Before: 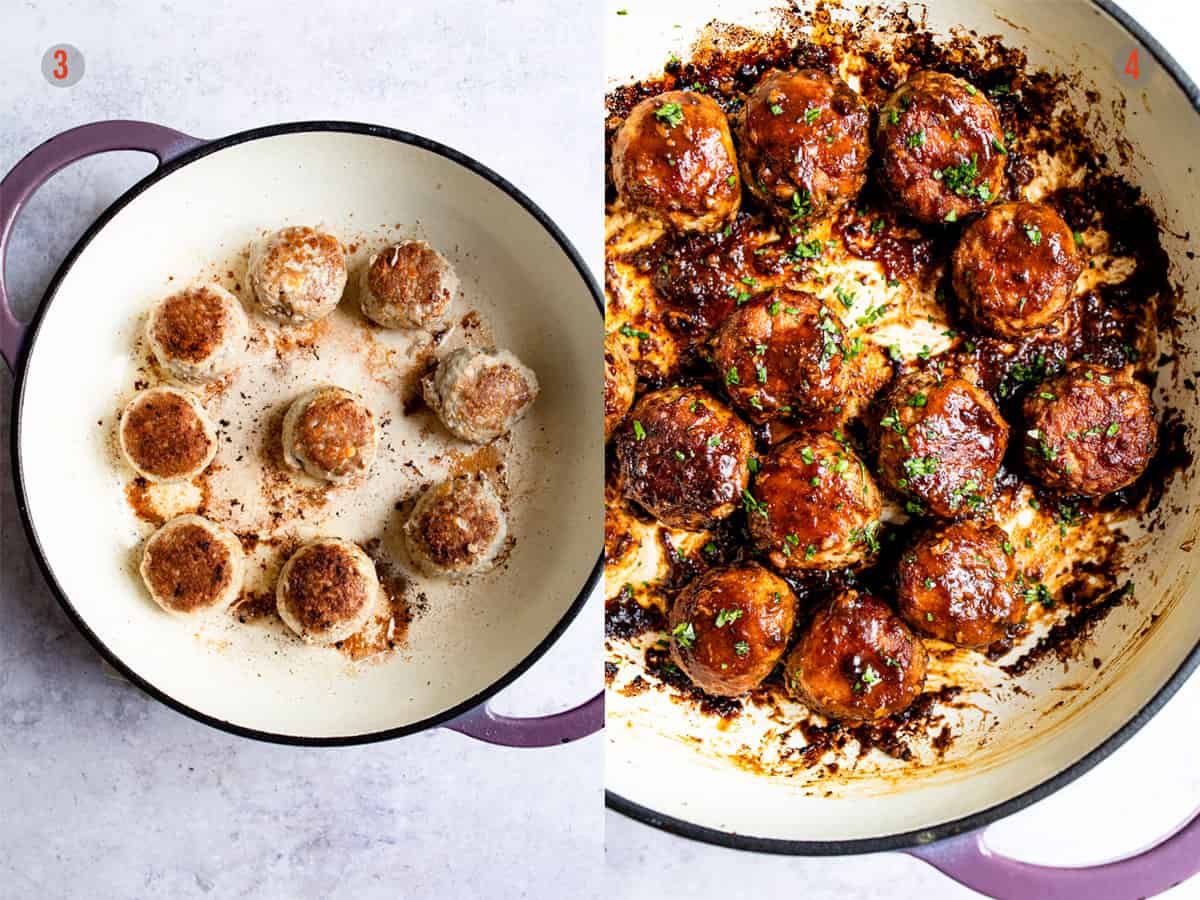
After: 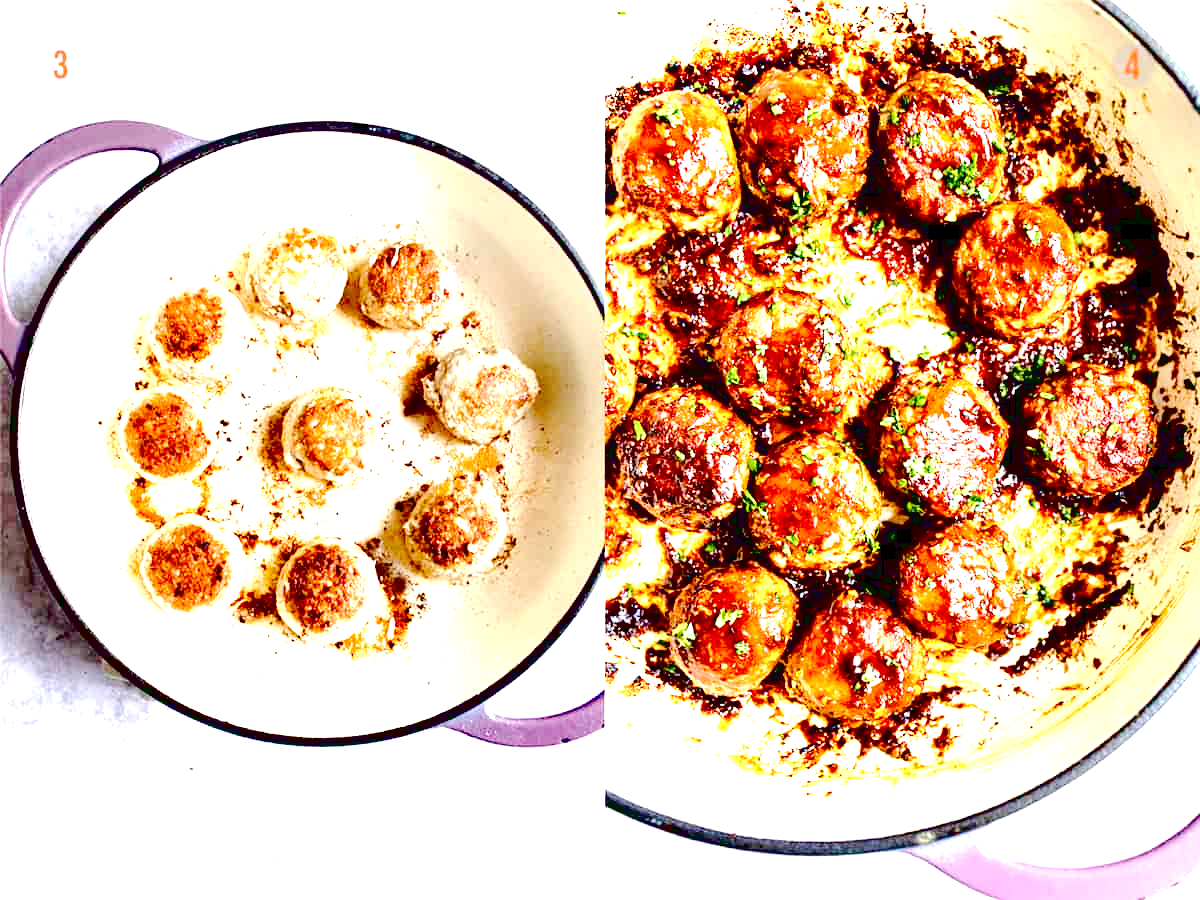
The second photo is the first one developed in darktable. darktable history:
exposure: black level correction 0.016, exposure 1.774 EV, compensate highlight preservation false
tone curve: curves: ch0 [(0, 0) (0.003, 0.06) (0.011, 0.071) (0.025, 0.085) (0.044, 0.104) (0.069, 0.123) (0.1, 0.146) (0.136, 0.167) (0.177, 0.205) (0.224, 0.248) (0.277, 0.309) (0.335, 0.384) (0.399, 0.467) (0.468, 0.553) (0.543, 0.633) (0.623, 0.698) (0.709, 0.769) (0.801, 0.841) (0.898, 0.912) (1, 1)], preserve colors none
